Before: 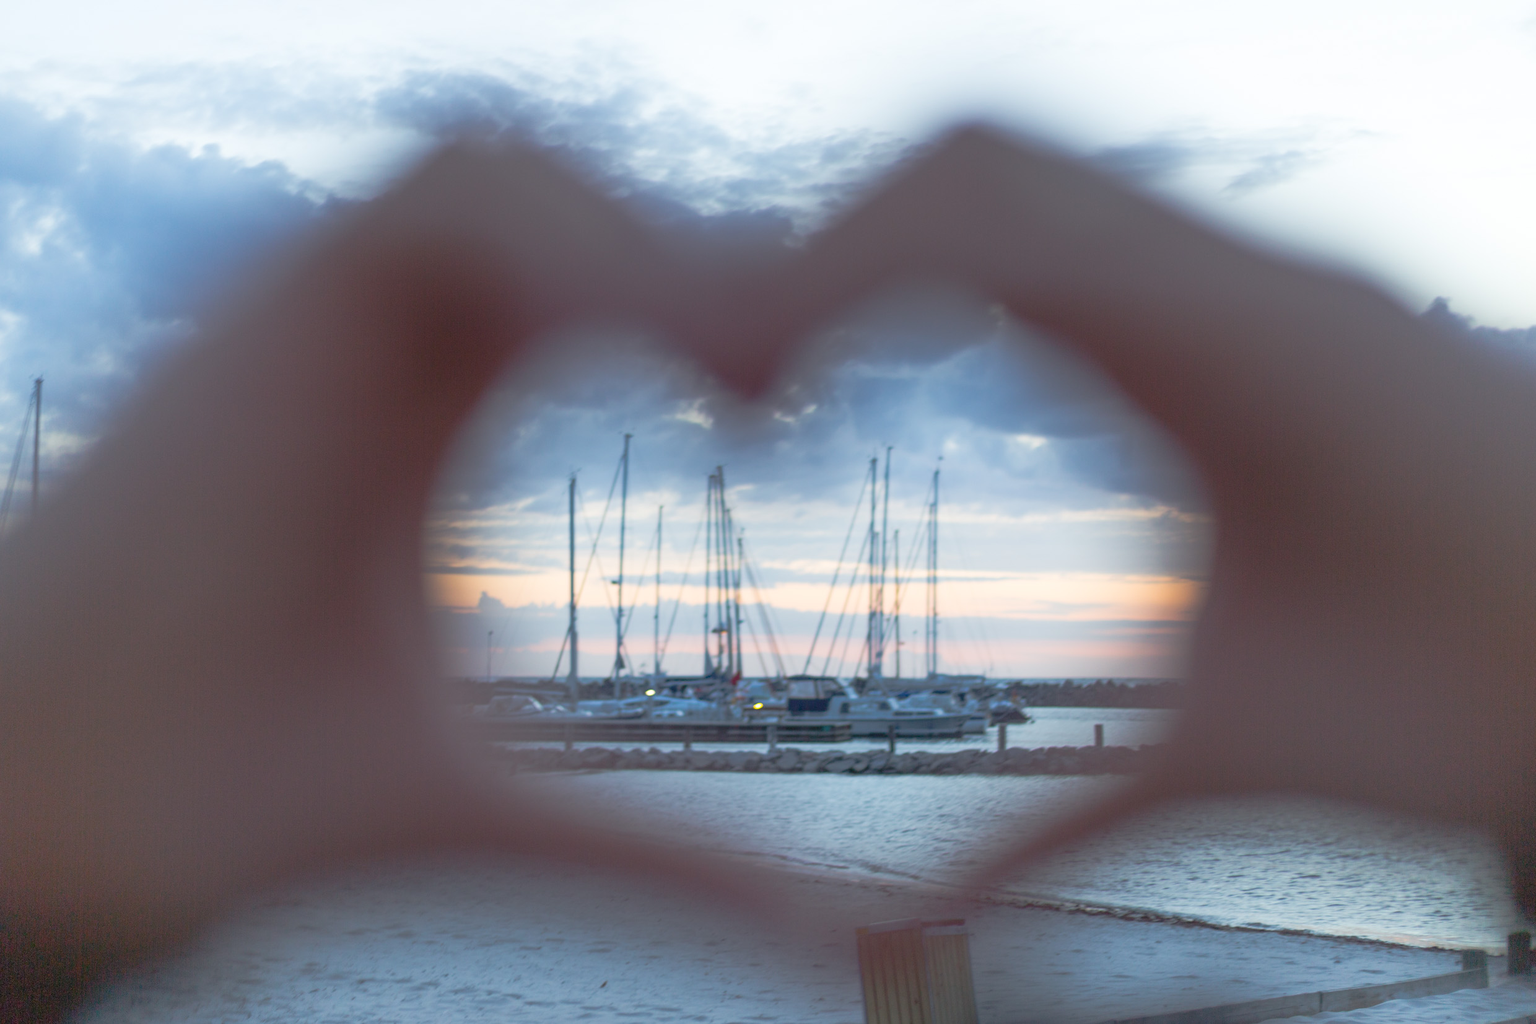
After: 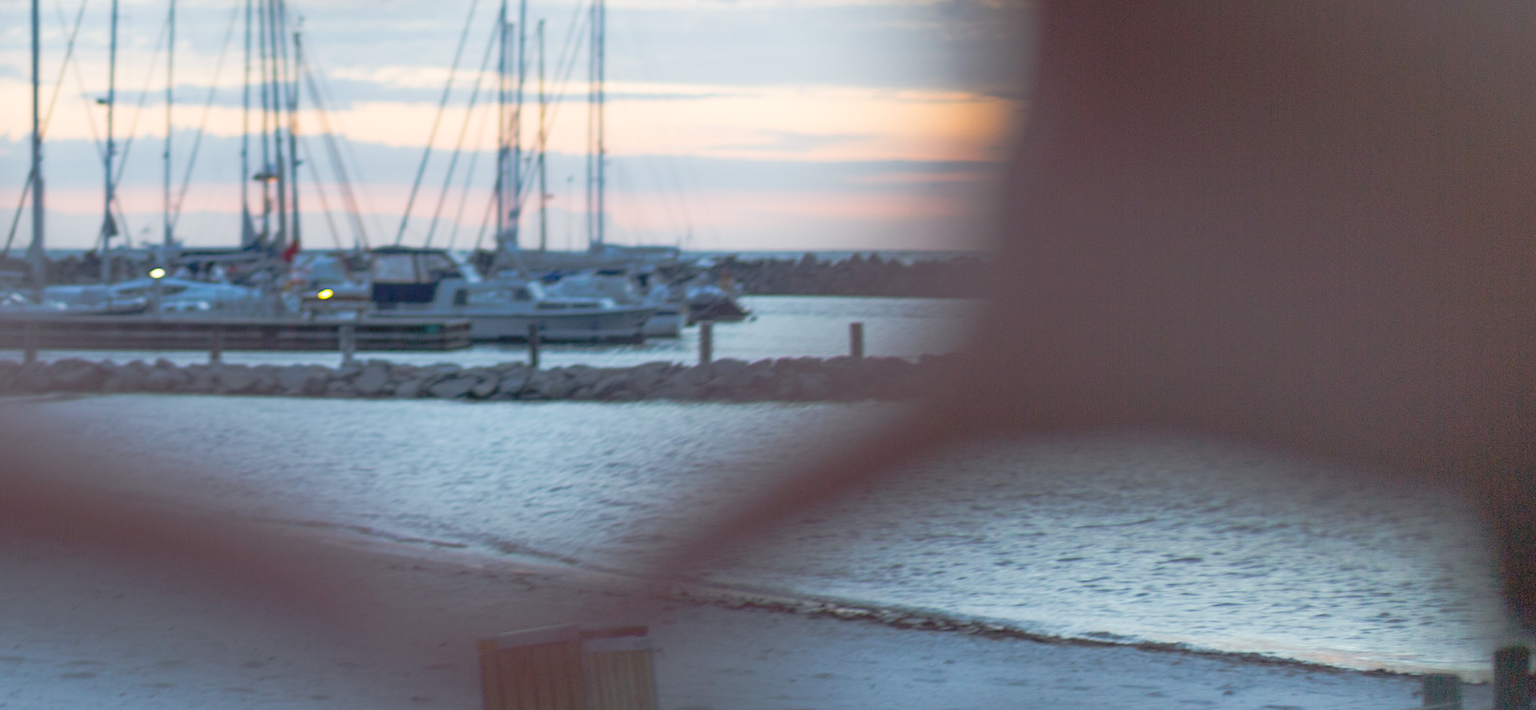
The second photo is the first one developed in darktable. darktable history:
crop and rotate: left 35.811%, top 50.522%, bottom 4.943%
